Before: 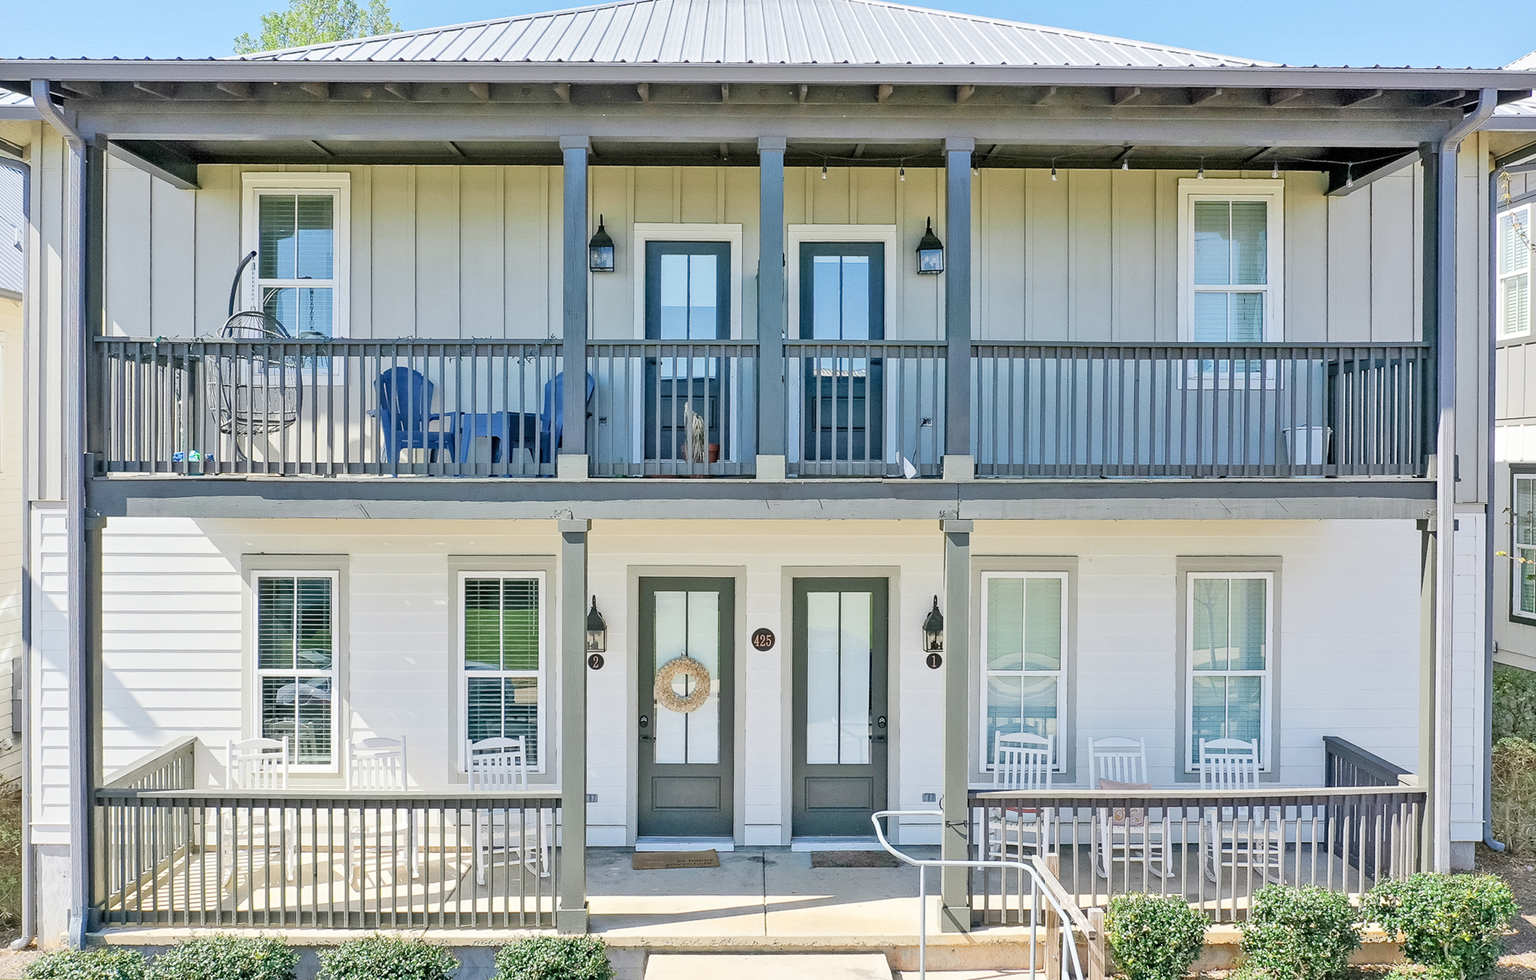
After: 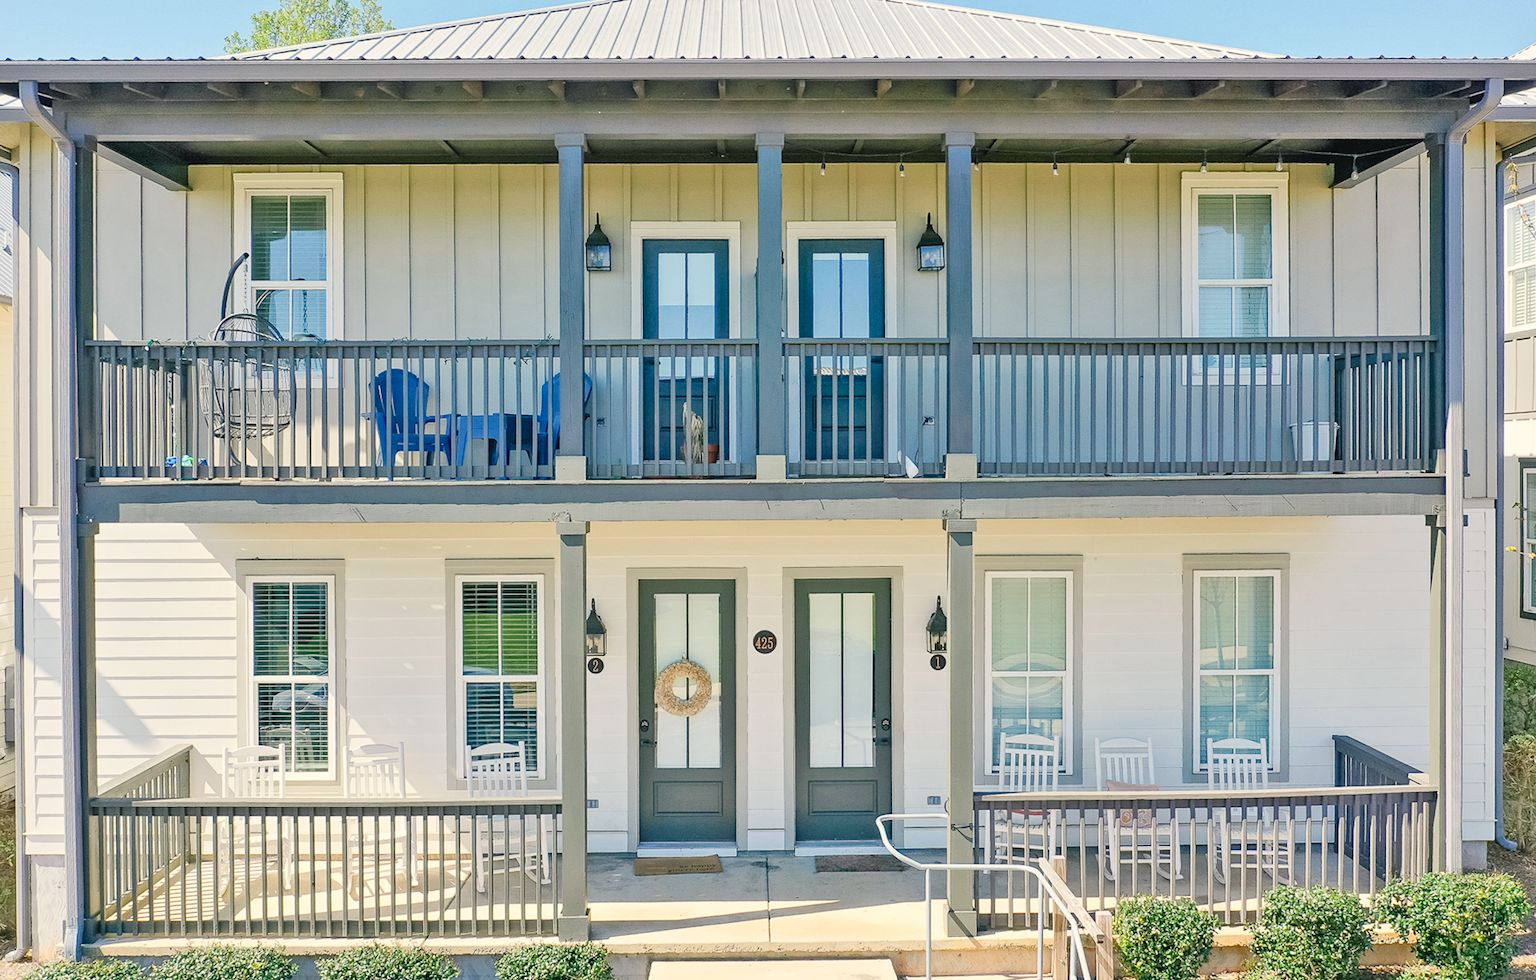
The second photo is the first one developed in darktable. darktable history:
rotate and perspective: rotation -0.45°, automatic cropping original format, crop left 0.008, crop right 0.992, crop top 0.012, crop bottom 0.988
color balance rgb: shadows lift › chroma 2%, shadows lift › hue 219.6°, power › hue 313.2°, highlights gain › chroma 3%, highlights gain › hue 75.6°, global offset › luminance 0.5%, perceptual saturation grading › global saturation 15.33%, perceptual saturation grading › highlights -19.33%, perceptual saturation grading › shadows 20%, global vibrance 20%
